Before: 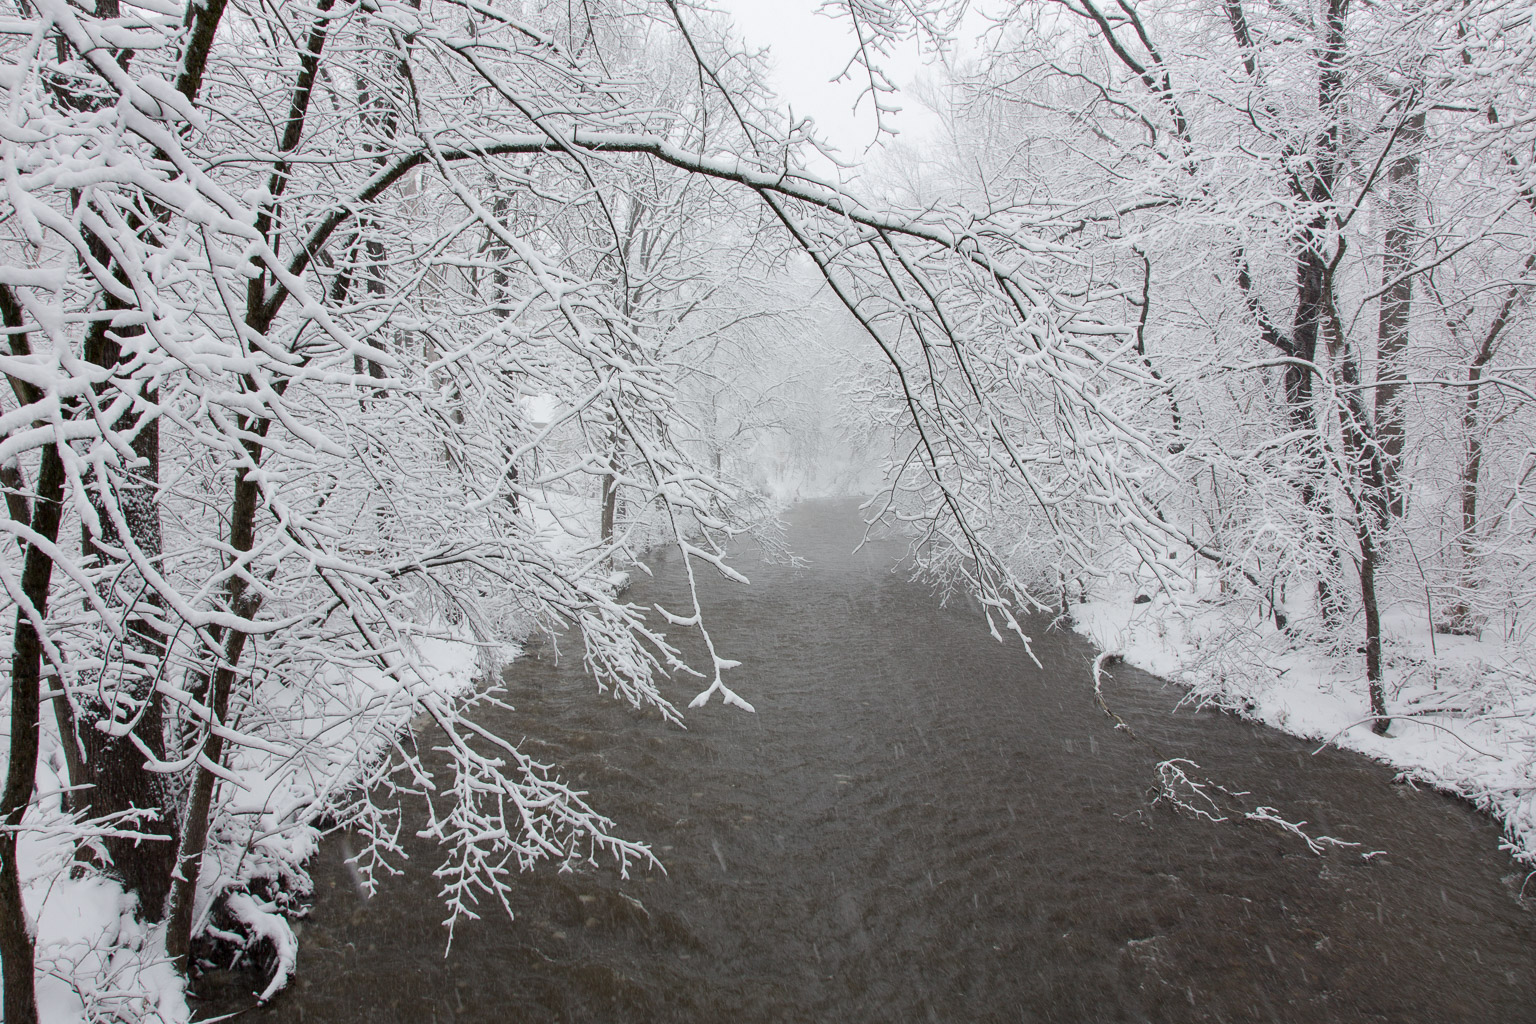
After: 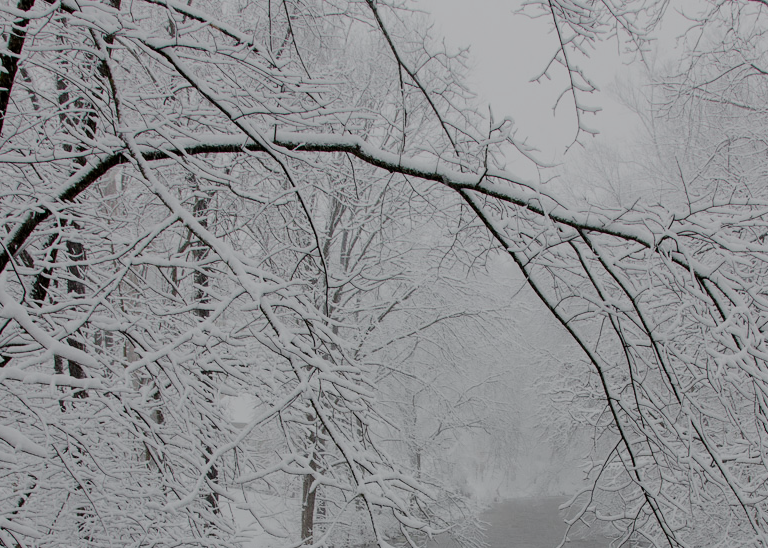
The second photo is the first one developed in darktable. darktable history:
crop: left 19.556%, right 30.401%, bottom 46.458%
filmic rgb: middle gray luminance 30%, black relative exposure -9 EV, white relative exposure 7 EV, threshold 6 EV, target black luminance 0%, hardness 2.94, latitude 2.04%, contrast 0.963, highlights saturation mix 5%, shadows ↔ highlights balance 12.16%, add noise in highlights 0, preserve chrominance no, color science v3 (2019), use custom middle-gray values true, iterations of high-quality reconstruction 0, contrast in highlights soft, enable highlight reconstruction true
